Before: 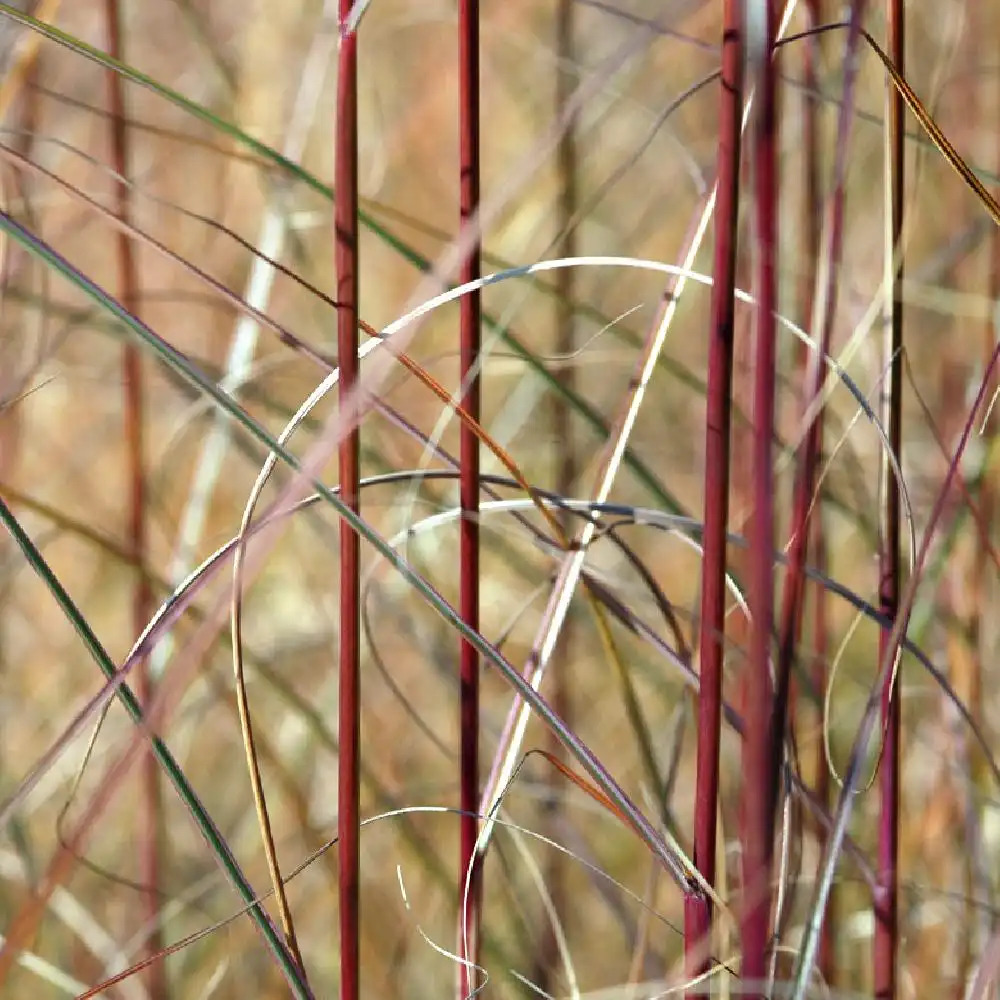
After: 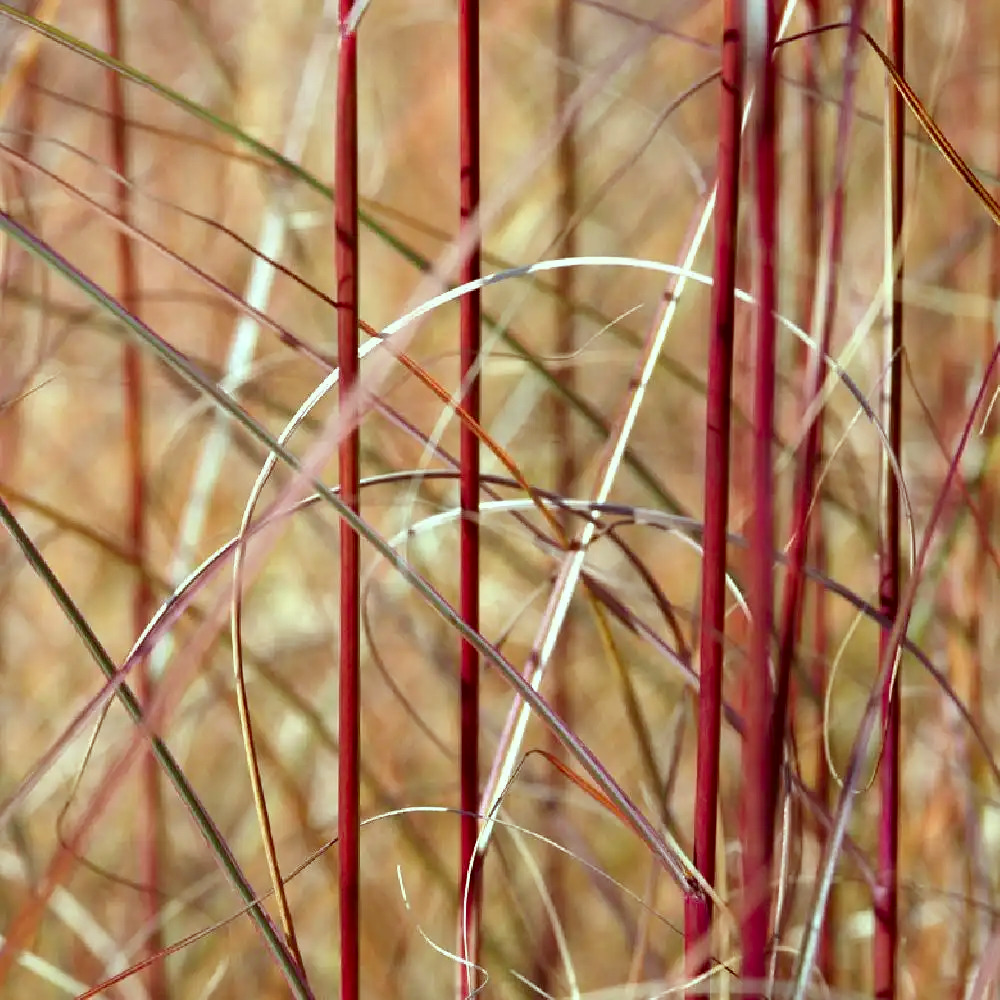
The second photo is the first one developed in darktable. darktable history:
color correction: highlights a* -6.99, highlights b* -0.167, shadows a* 20.55, shadows b* 12.03
